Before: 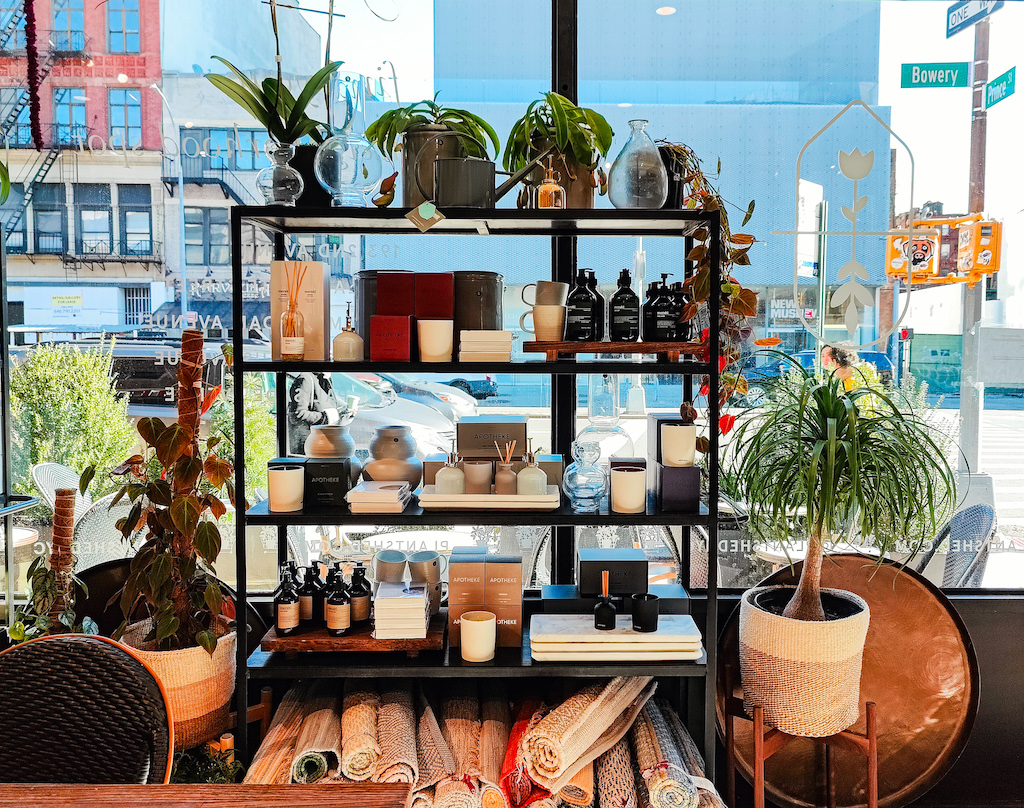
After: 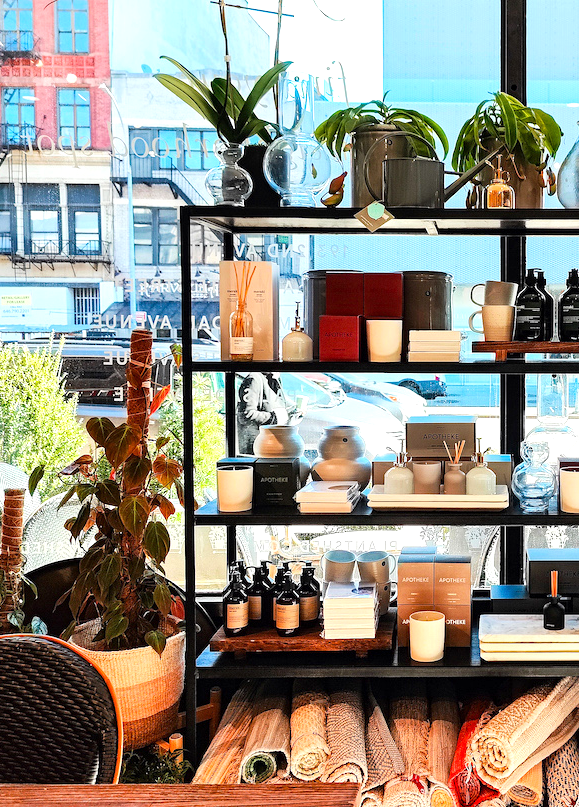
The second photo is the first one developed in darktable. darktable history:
exposure: black level correction 0.001, exposure 0.498 EV, compensate exposure bias true, compensate highlight preservation false
crop: left 5.002%, right 38.377%
